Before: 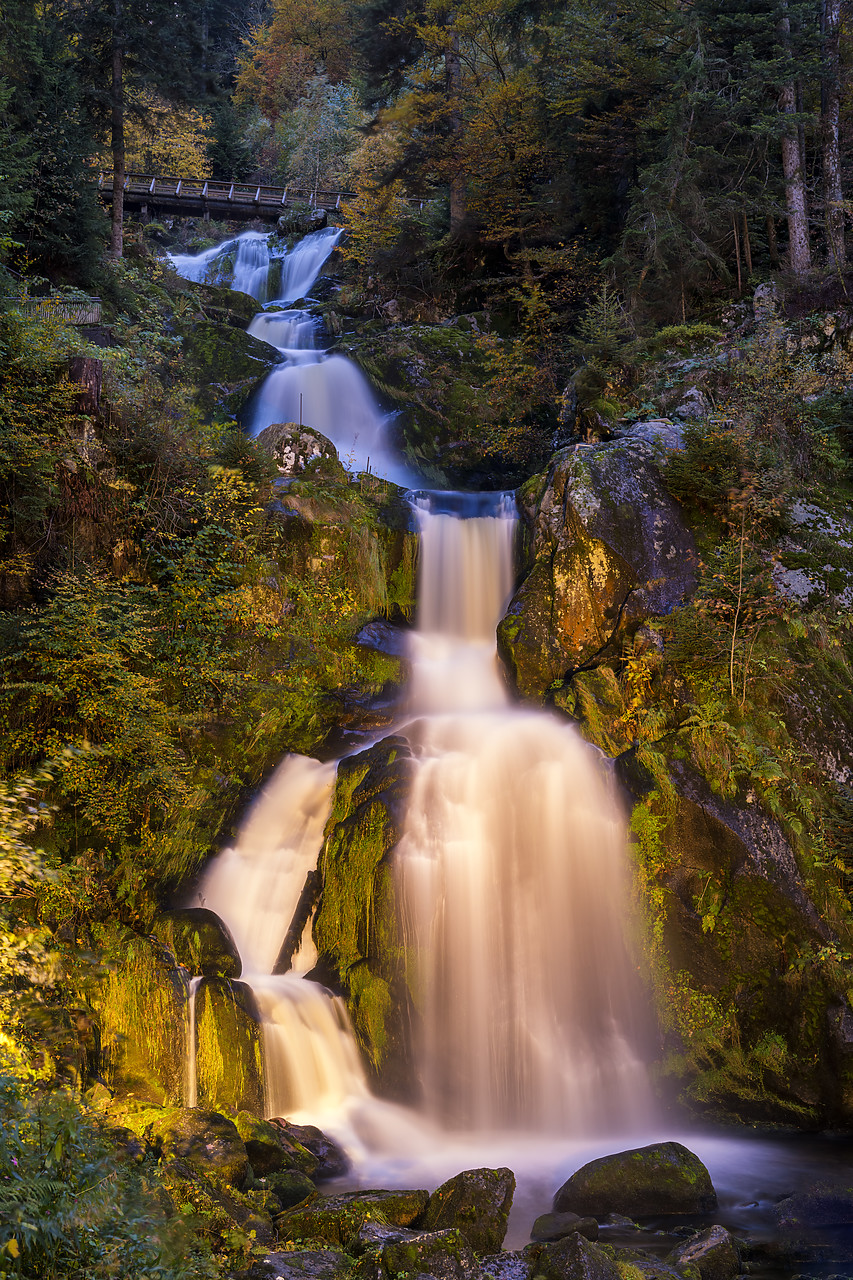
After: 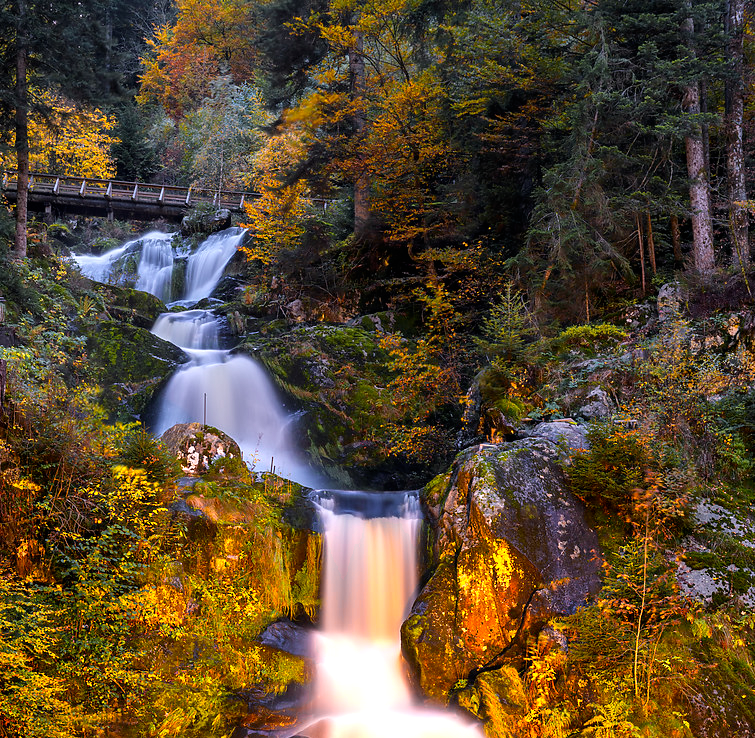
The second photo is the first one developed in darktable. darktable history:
color zones: curves: ch0 [(0, 0.511) (0.143, 0.531) (0.286, 0.56) (0.429, 0.5) (0.571, 0.5) (0.714, 0.5) (0.857, 0.5) (1, 0.5)]; ch1 [(0, 0.525) (0.143, 0.705) (0.286, 0.715) (0.429, 0.35) (0.571, 0.35) (0.714, 0.35) (0.857, 0.4) (1, 0.4)]; ch2 [(0, 0.572) (0.143, 0.512) (0.286, 0.473) (0.429, 0.45) (0.571, 0.5) (0.714, 0.5) (0.857, 0.518) (1, 0.518)], mix 31.42%
crop and rotate: left 11.477%, bottom 42.338%
exposure: black level correction 0, exposure 0.694 EV, compensate highlight preservation false
